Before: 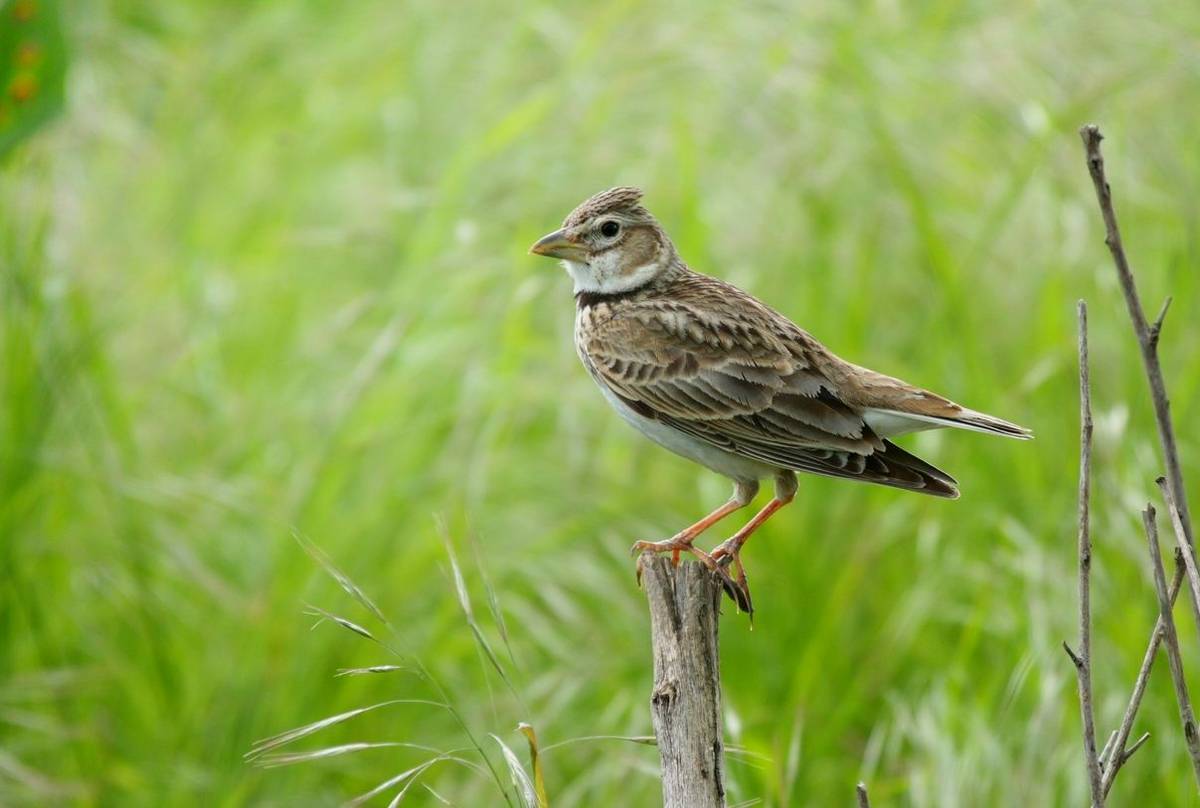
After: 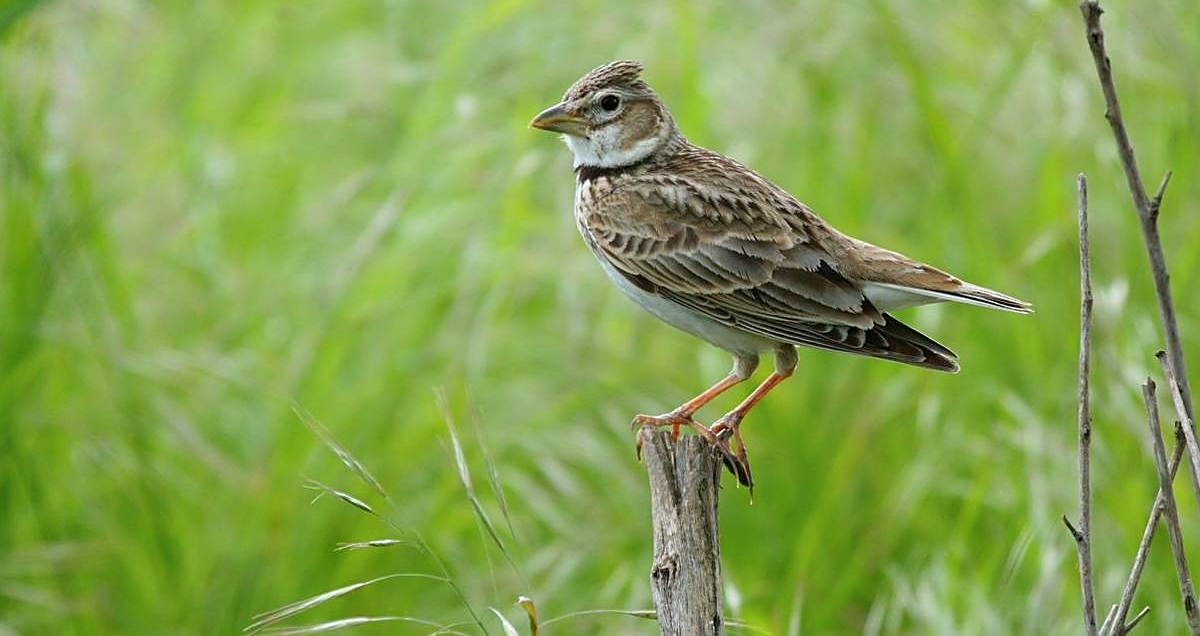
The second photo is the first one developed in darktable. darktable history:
color correction: highlights a* -0.089, highlights b* -5.27, shadows a* -0.131, shadows b* -0.146
crop and rotate: top 15.758%, bottom 5.512%
sharpen: on, module defaults
local contrast: mode bilateral grid, contrast 100, coarseness 100, detail 89%, midtone range 0.2
exposure: compensate highlight preservation false
shadows and highlights: shadows 11.67, white point adjustment 1.35, soften with gaussian
tone equalizer: -8 EV 0.08 EV
